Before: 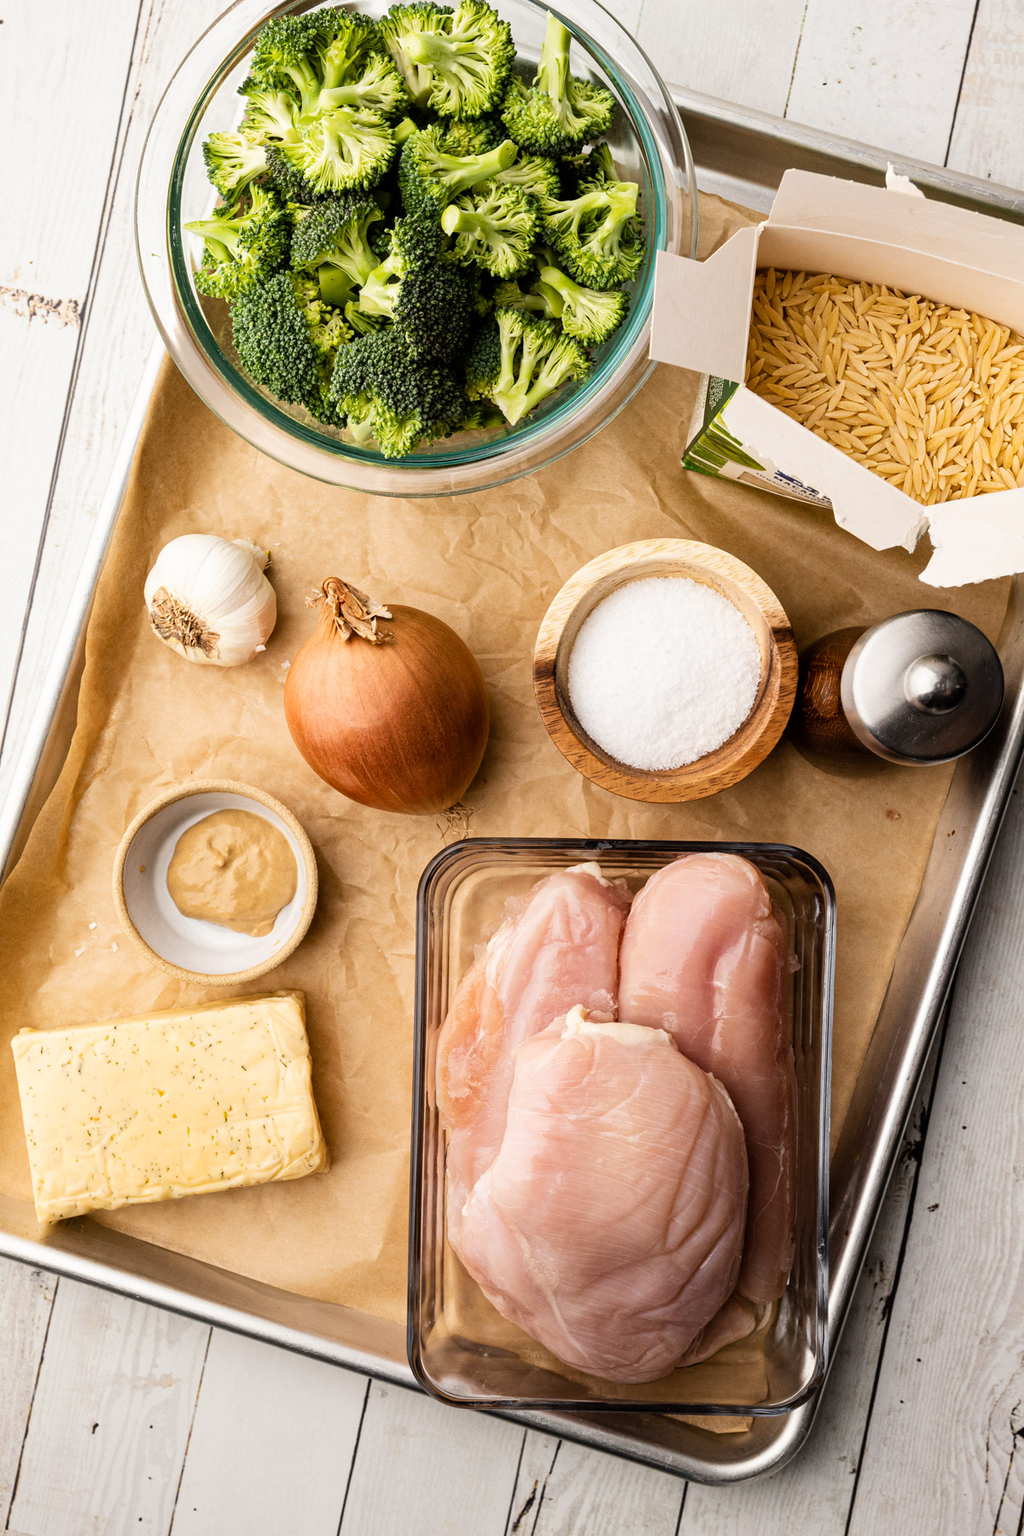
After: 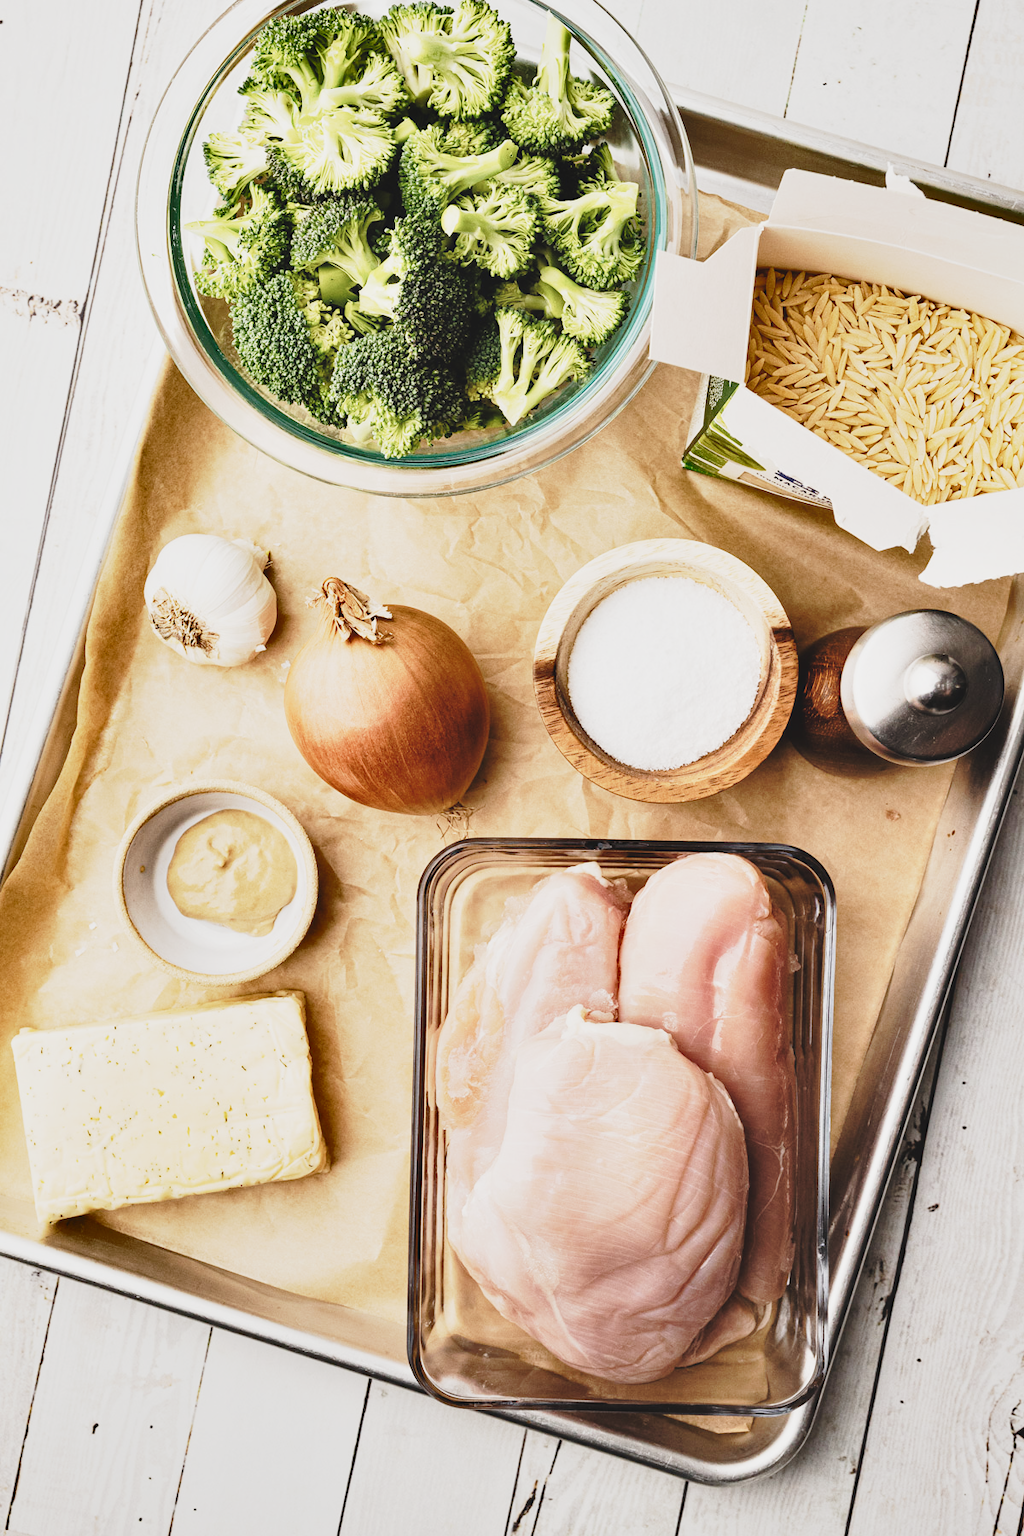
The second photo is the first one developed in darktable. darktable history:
contrast brightness saturation: contrast -0.147, brightness 0.051, saturation -0.134
color balance rgb: perceptual saturation grading › global saturation -27.876%, perceptual brilliance grading › global brilliance 11.186%, global vibrance 20%
shadows and highlights: low approximation 0.01, soften with gaussian
base curve: curves: ch0 [(0, 0) (0.028, 0.03) (0.121, 0.232) (0.46, 0.748) (0.859, 0.968) (1, 1)], preserve colors none
